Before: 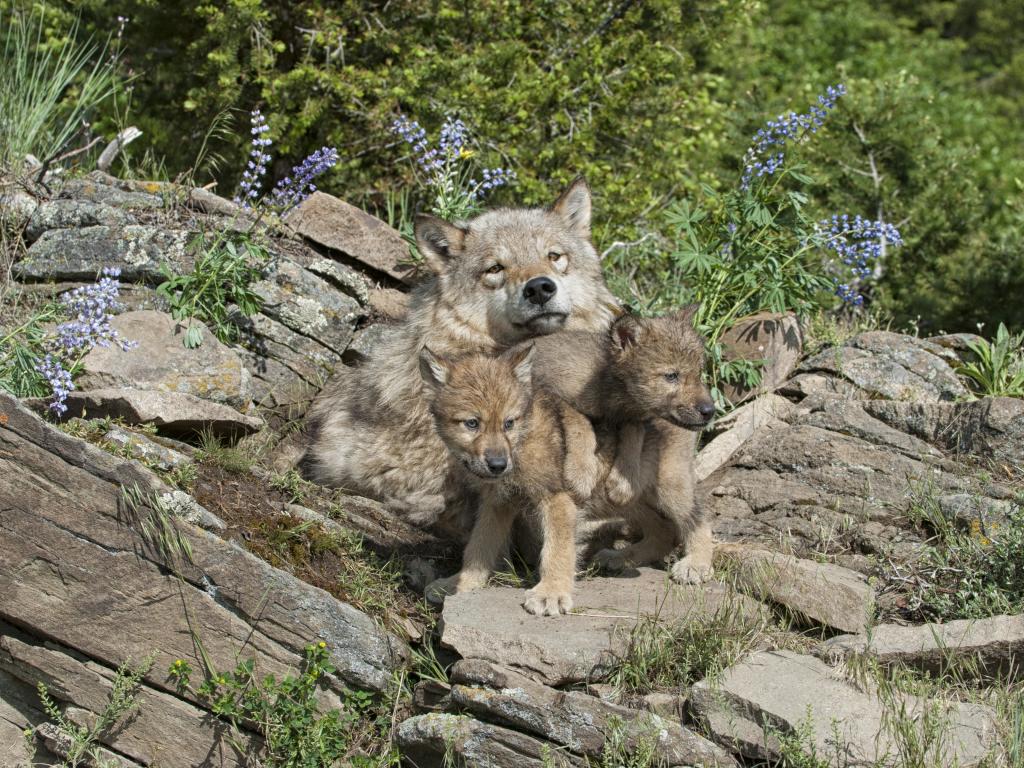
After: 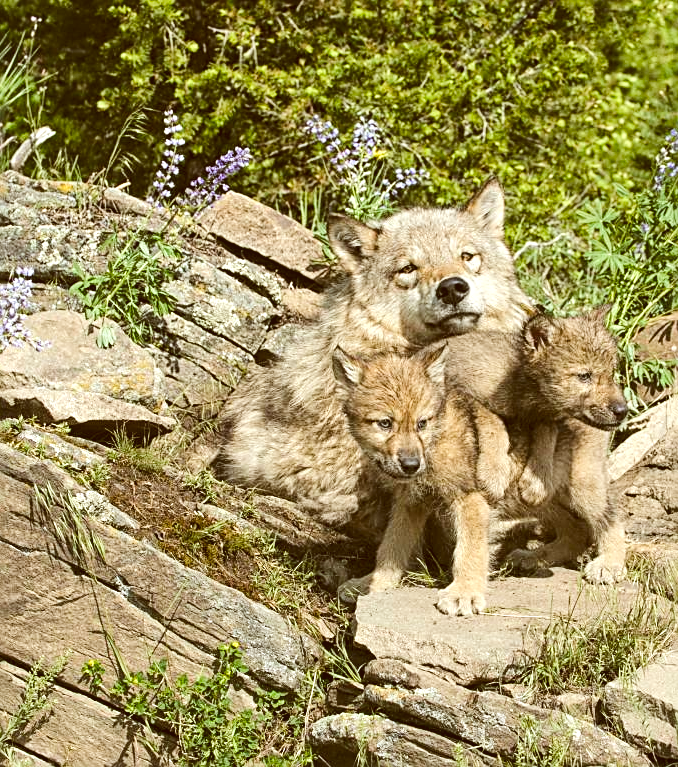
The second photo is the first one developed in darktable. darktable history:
color balance rgb: highlights gain › chroma 1.539%, highlights gain › hue 312.13°, global offset › luminance 0.667%, perceptual saturation grading › global saturation 20%, perceptual saturation grading › highlights -25.378%, perceptual saturation grading › shadows 25.513%, perceptual brilliance grading › global brilliance 10.63%
color zones: curves: ch0 [(0, 0.5) (0.143, 0.52) (0.286, 0.5) (0.429, 0.5) (0.571, 0.5) (0.714, 0.5) (0.857, 0.5) (1, 0.5)]; ch1 [(0, 0.489) (0.155, 0.45) (0.286, 0.466) (0.429, 0.5) (0.571, 0.5) (0.714, 0.5) (0.857, 0.5) (1, 0.489)]
sharpen: on, module defaults
crop and rotate: left 8.542%, right 25.156%
exposure: compensate exposure bias true, compensate highlight preservation false
tone curve: curves: ch0 [(0, 0) (0.071, 0.06) (0.253, 0.242) (0.437, 0.498) (0.55, 0.644) (0.657, 0.749) (0.823, 0.876) (1, 0.99)]; ch1 [(0, 0) (0.346, 0.307) (0.408, 0.369) (0.453, 0.457) (0.476, 0.489) (0.502, 0.493) (0.521, 0.515) (0.537, 0.531) (0.612, 0.641) (0.676, 0.728) (1, 1)]; ch2 [(0, 0) (0.346, 0.34) (0.434, 0.46) (0.485, 0.494) (0.5, 0.494) (0.511, 0.504) (0.537, 0.551) (0.579, 0.599) (0.625, 0.686) (1, 1)], color space Lab, linked channels, preserve colors none
local contrast: highlights 107%, shadows 99%, detail 119%, midtone range 0.2
color correction: highlights a* -6.01, highlights b* 9.56, shadows a* 10.6, shadows b* 23.51
